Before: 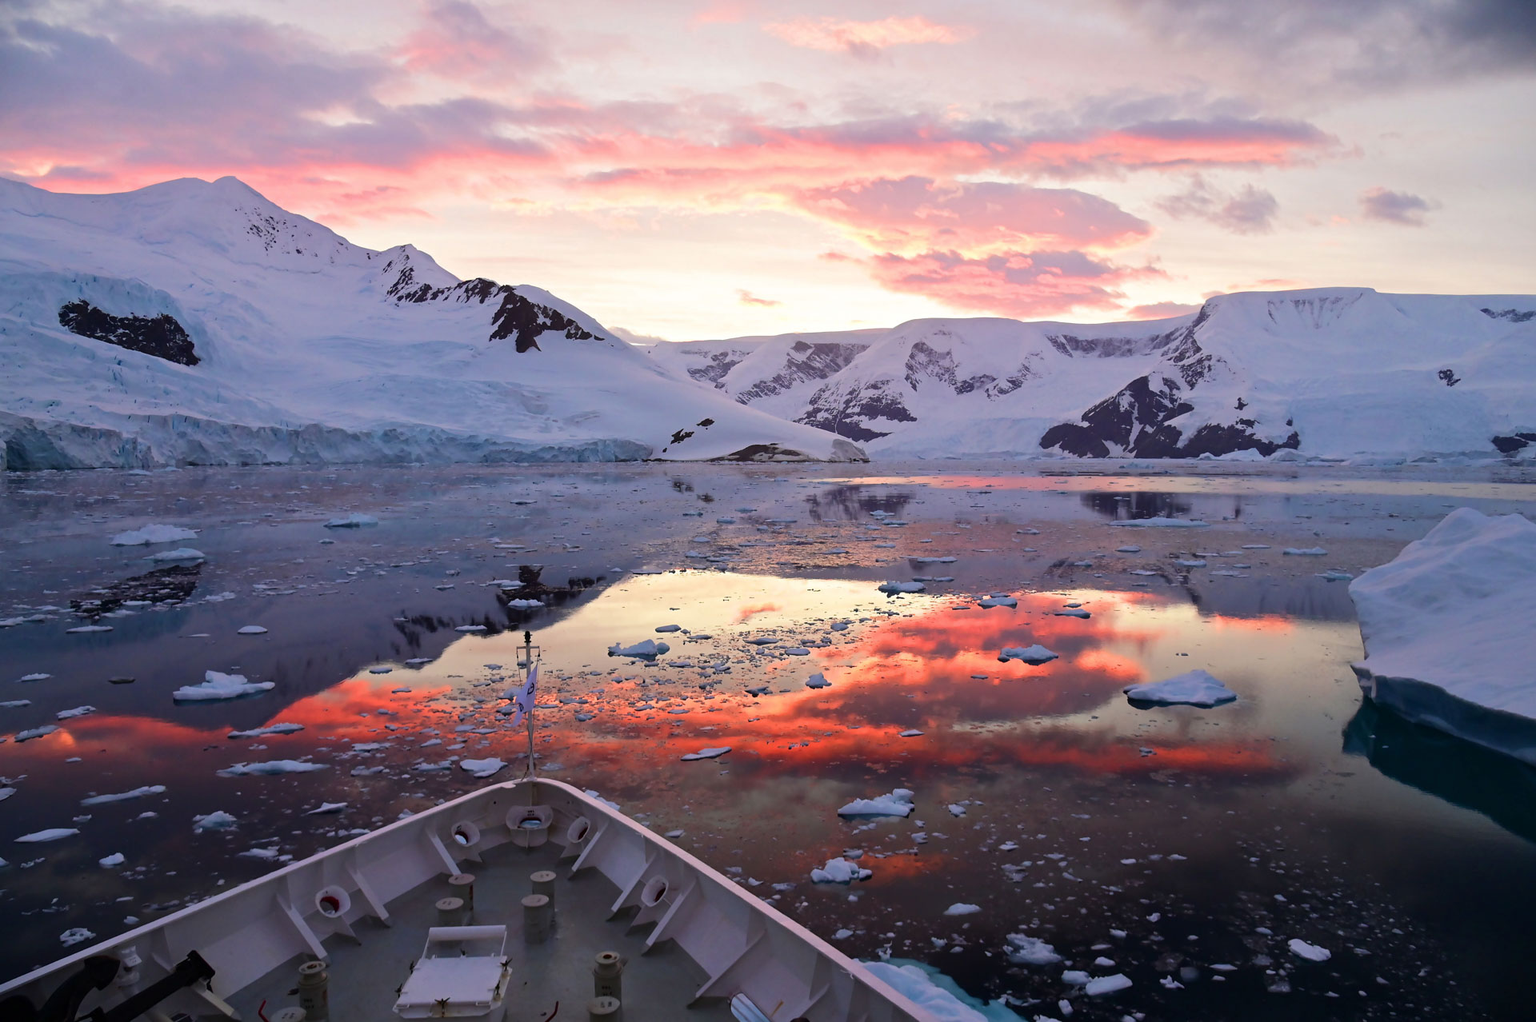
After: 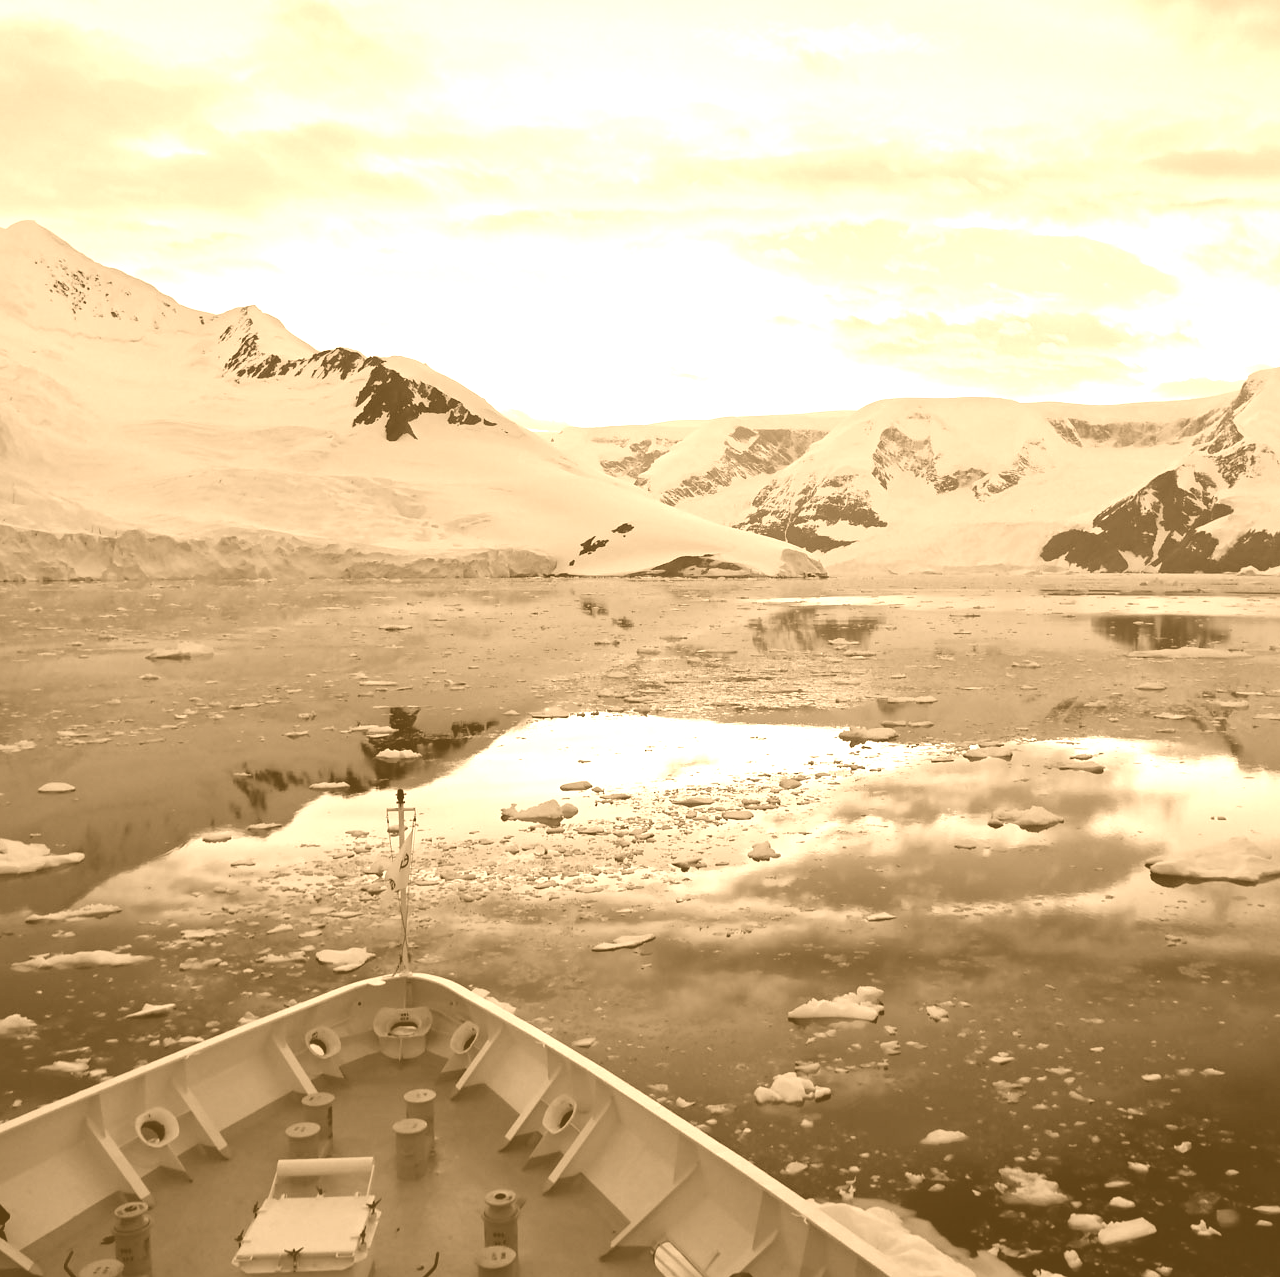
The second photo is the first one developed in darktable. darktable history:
colorize: hue 28.8°, source mix 100%
color balance: lift [0.998, 0.998, 1.001, 1.002], gamma [0.995, 1.025, 0.992, 0.975], gain [0.995, 1.02, 0.997, 0.98]
crop and rotate: left 13.537%, right 19.796%
white balance: red 0.98, blue 1.61
